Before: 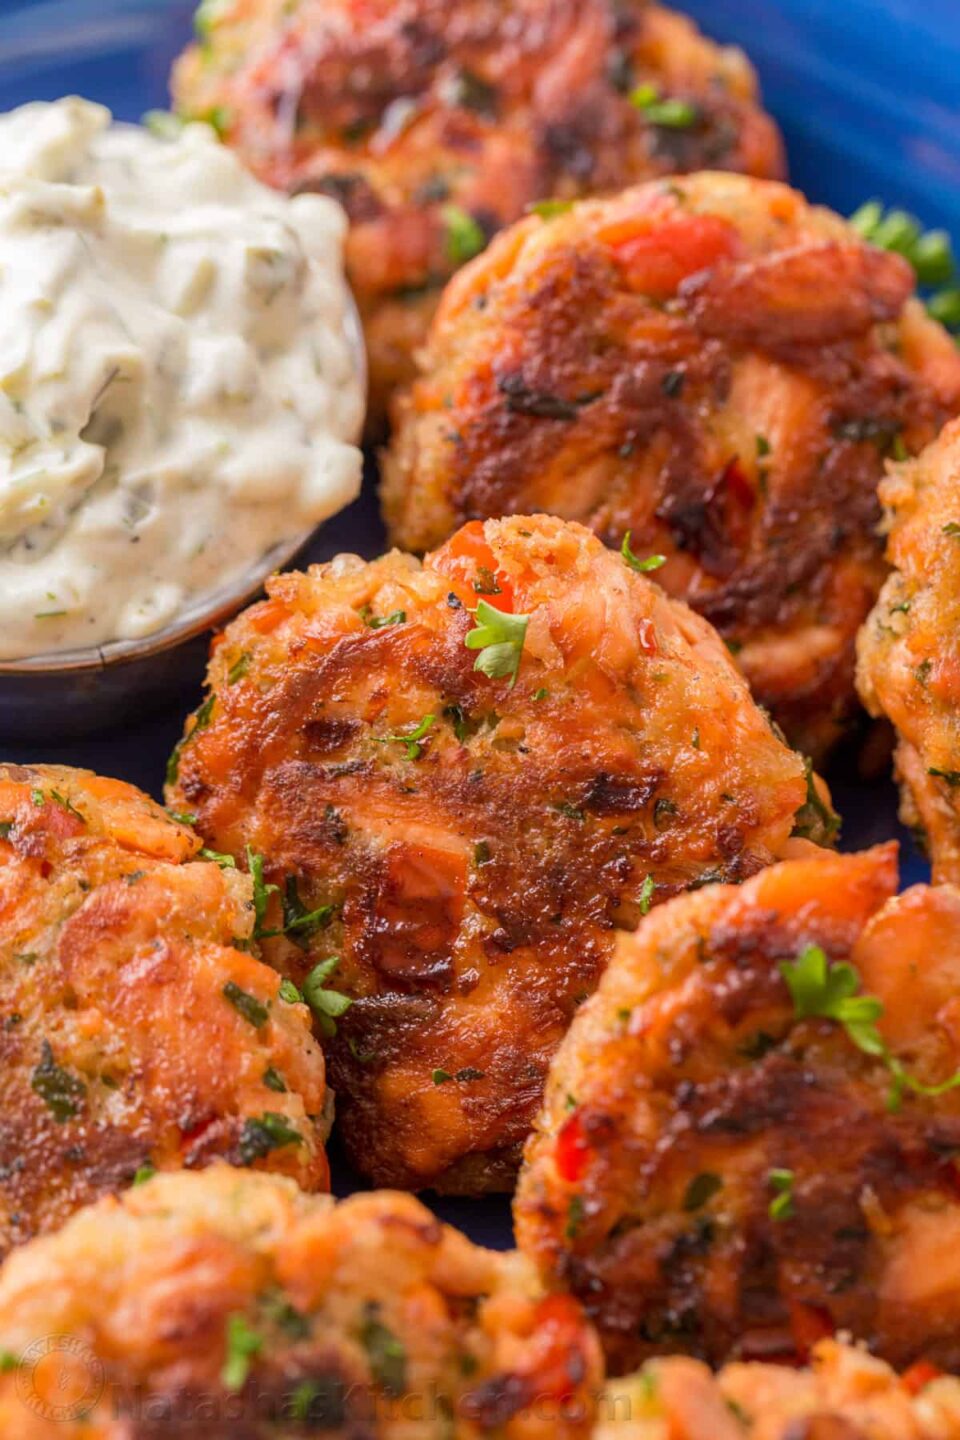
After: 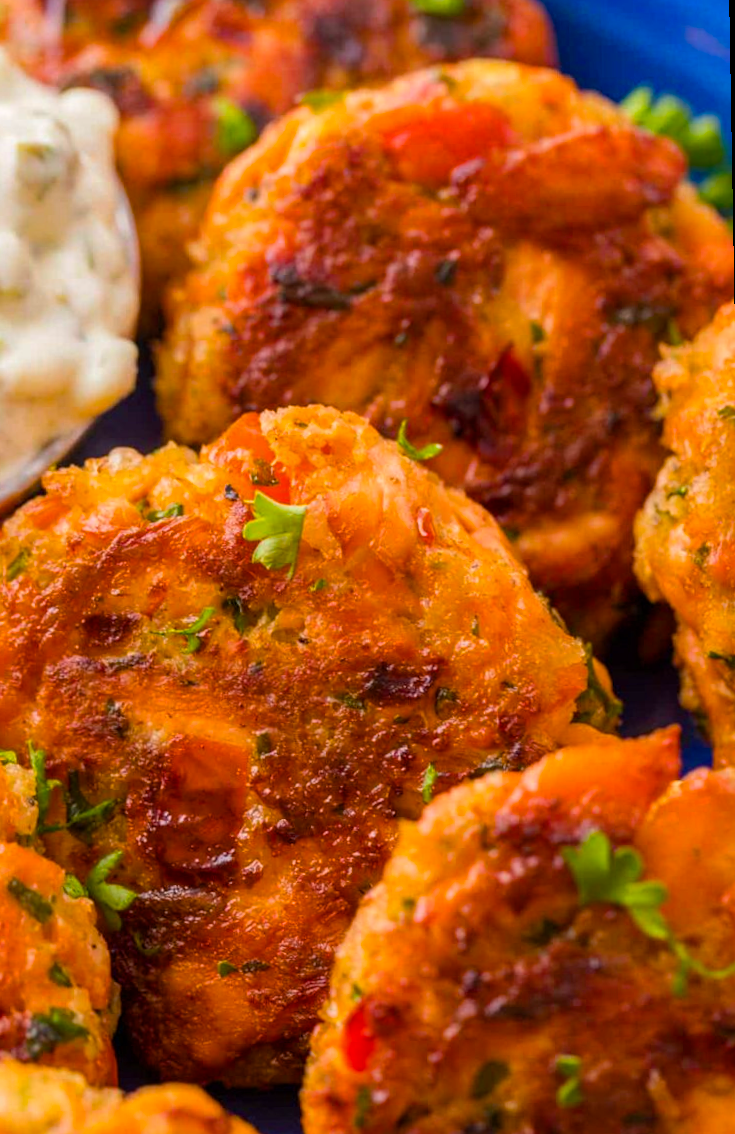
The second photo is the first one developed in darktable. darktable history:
color balance rgb: linear chroma grading › global chroma 10%, perceptual saturation grading › global saturation 30%, global vibrance 10%
crop: left 23.095%, top 5.827%, bottom 11.854%
rotate and perspective: rotation -1°, crop left 0.011, crop right 0.989, crop top 0.025, crop bottom 0.975
